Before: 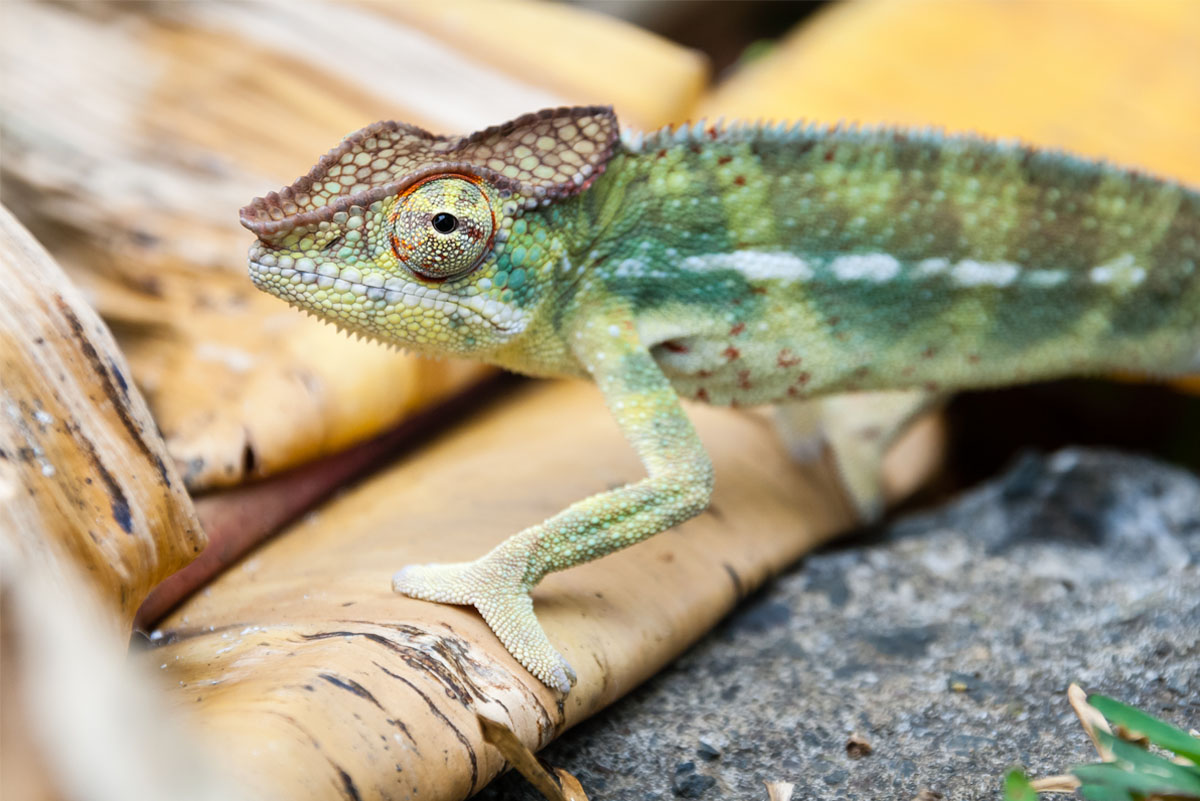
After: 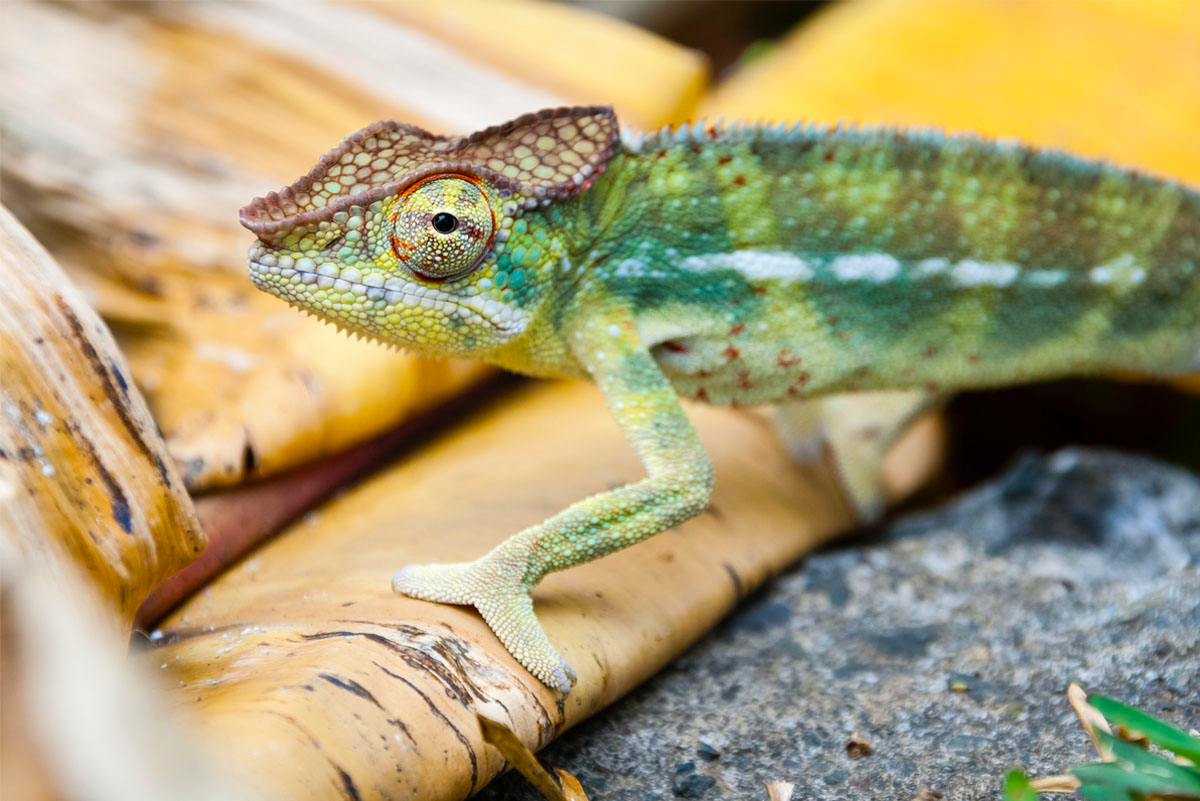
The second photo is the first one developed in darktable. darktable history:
white balance: emerald 1
color balance rgb: perceptual saturation grading › global saturation 25%, global vibrance 20%
